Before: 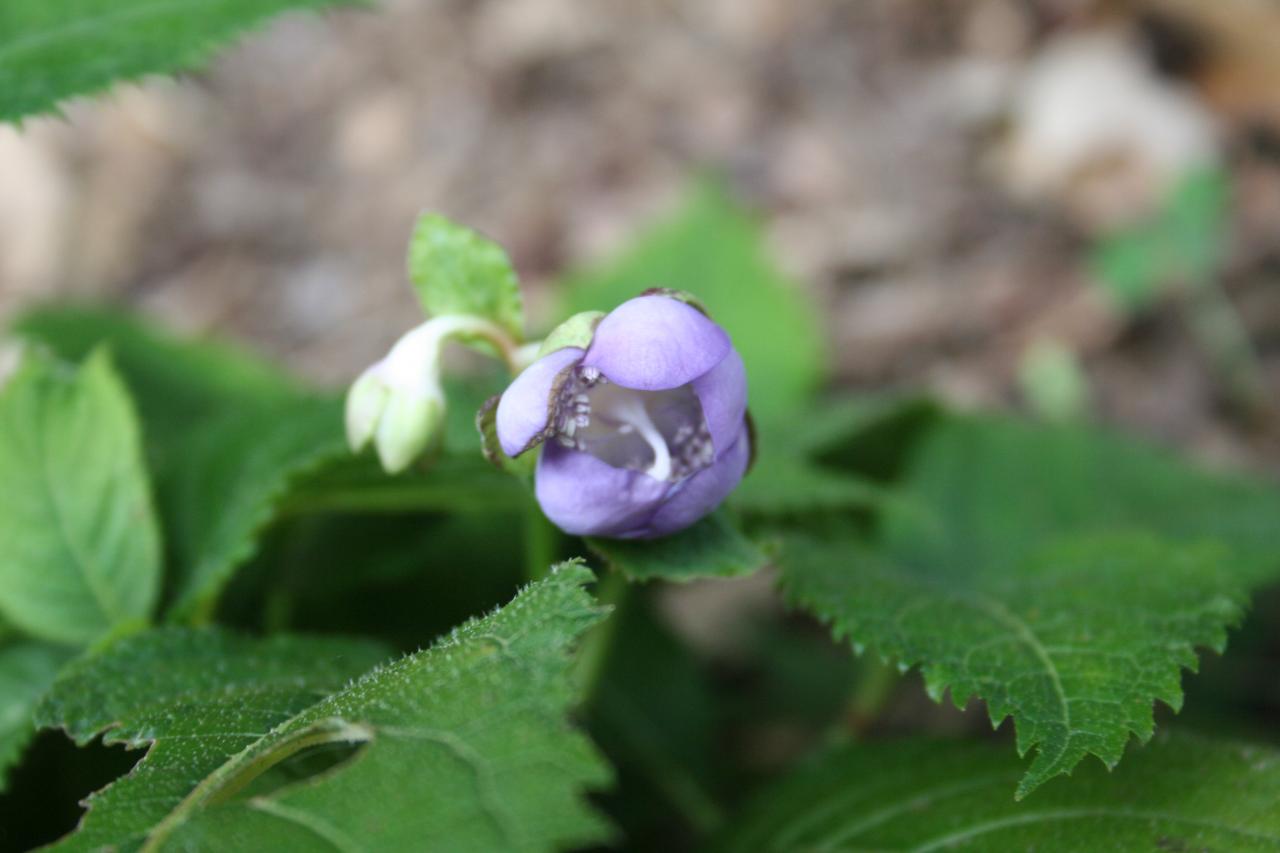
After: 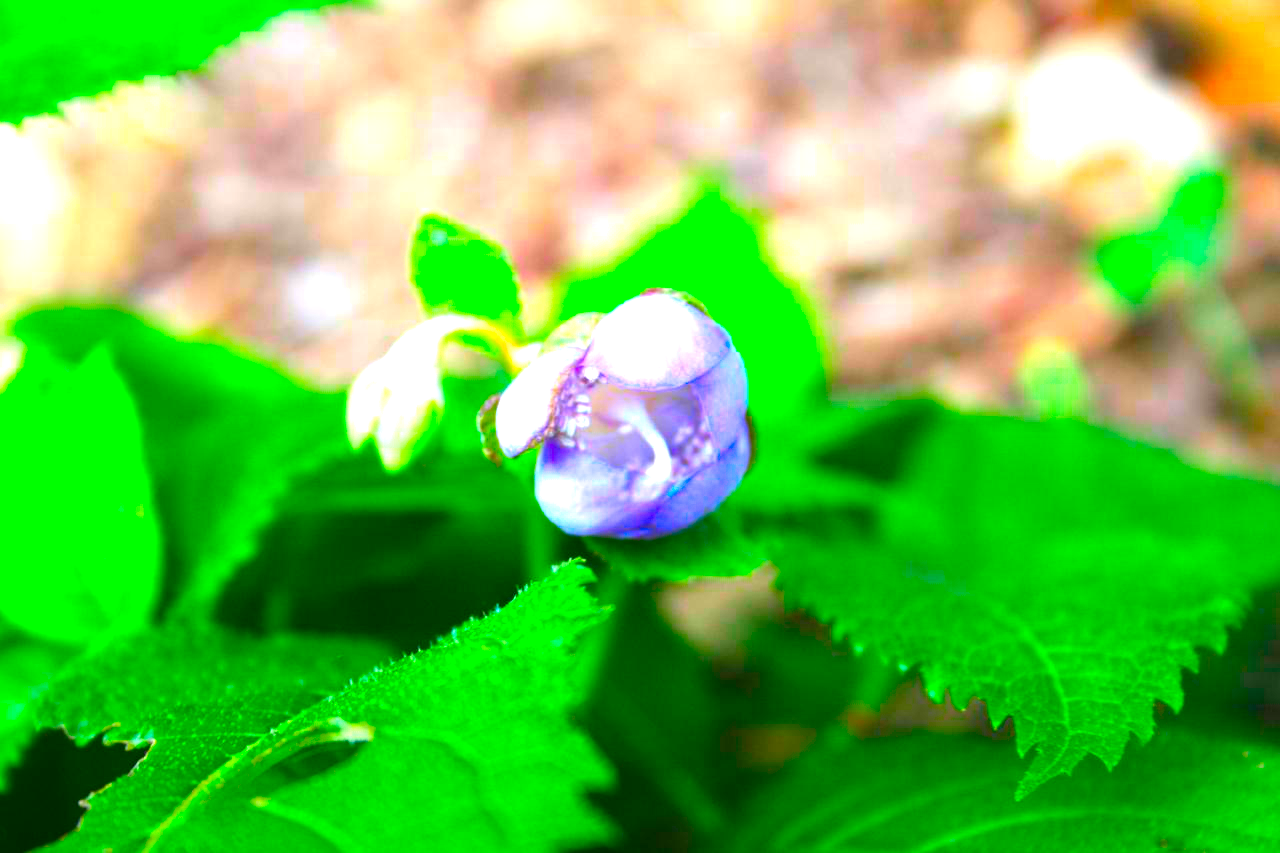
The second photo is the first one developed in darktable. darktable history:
white balance: emerald 1
color correction: saturation 3
exposure: black level correction 0, exposure 1.45 EV, compensate exposure bias true, compensate highlight preservation false
